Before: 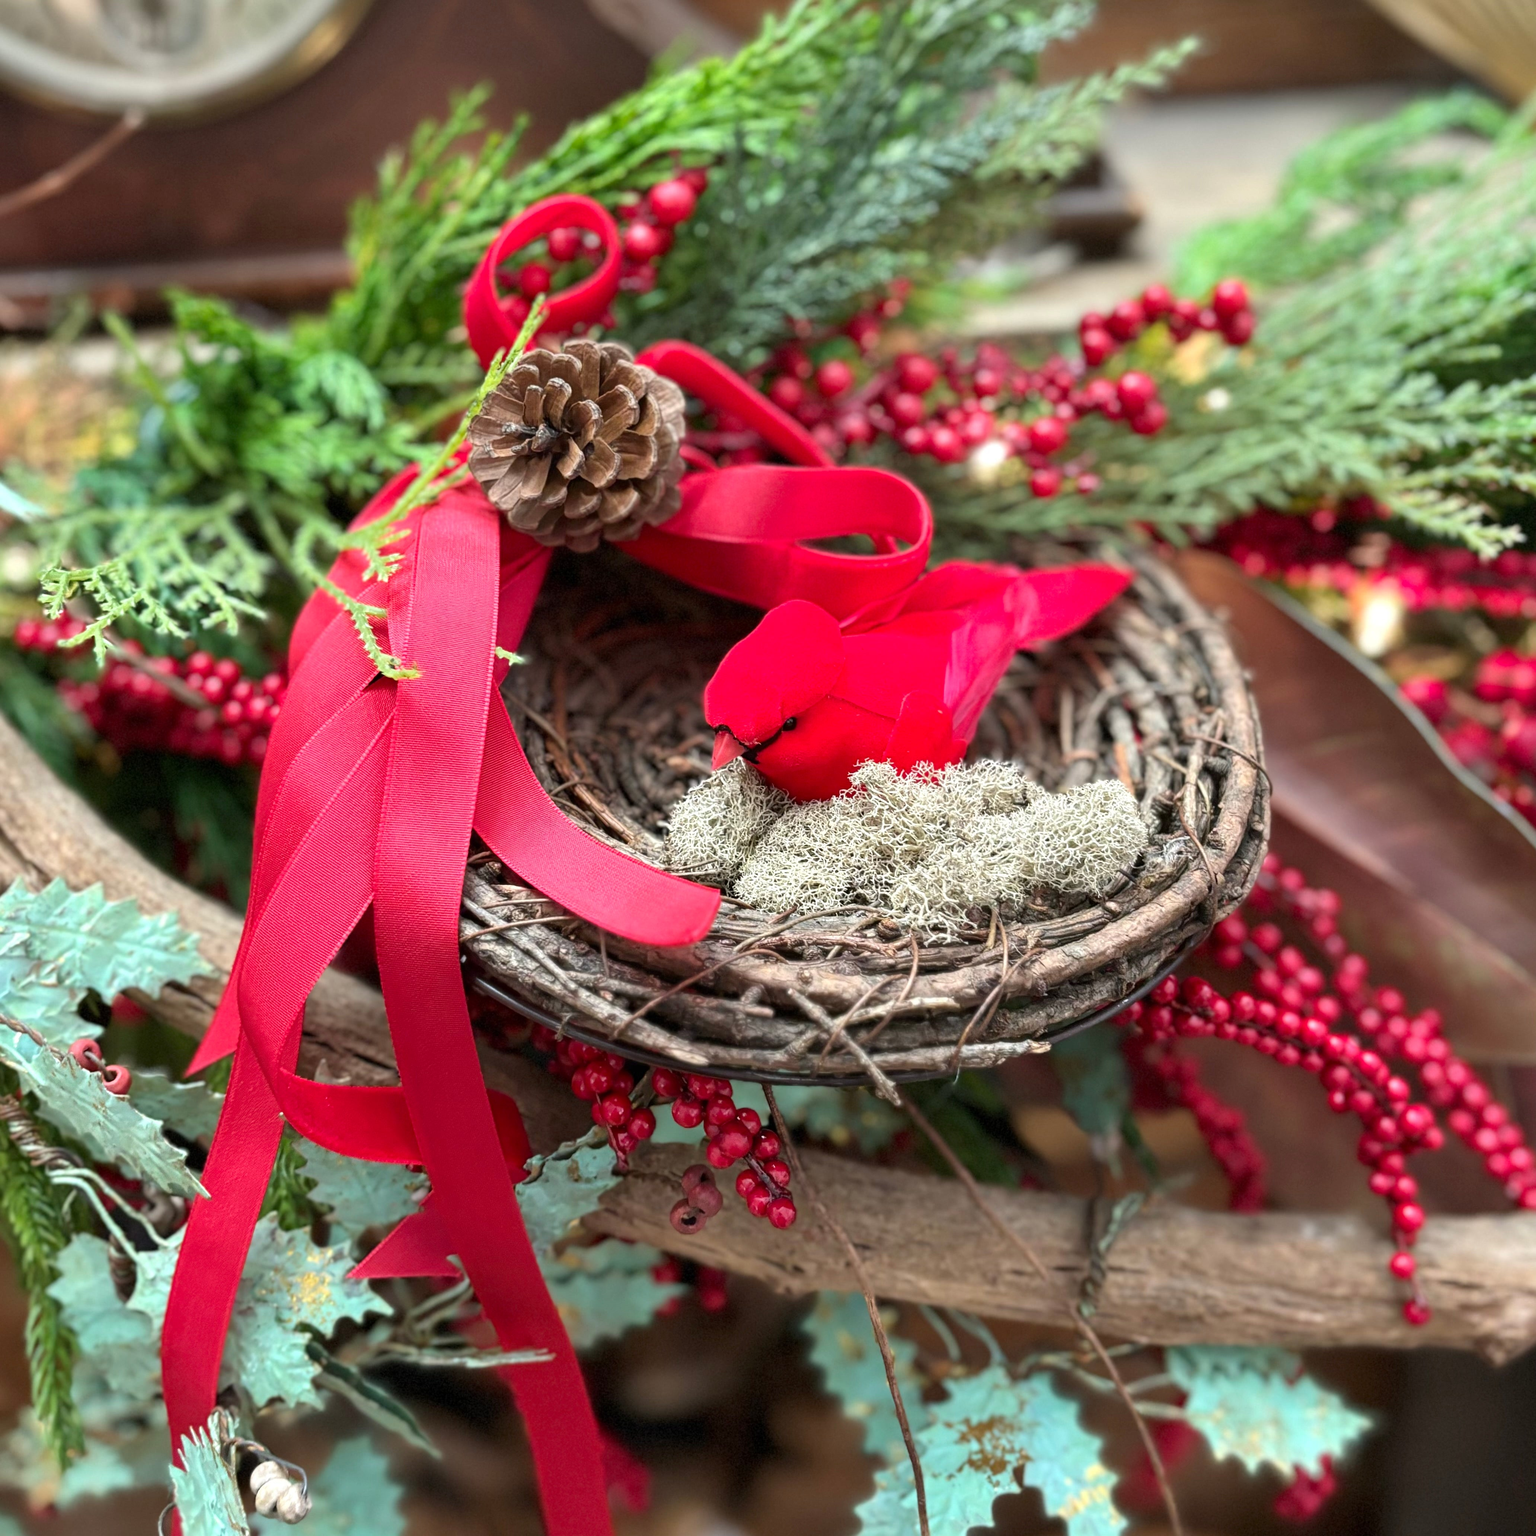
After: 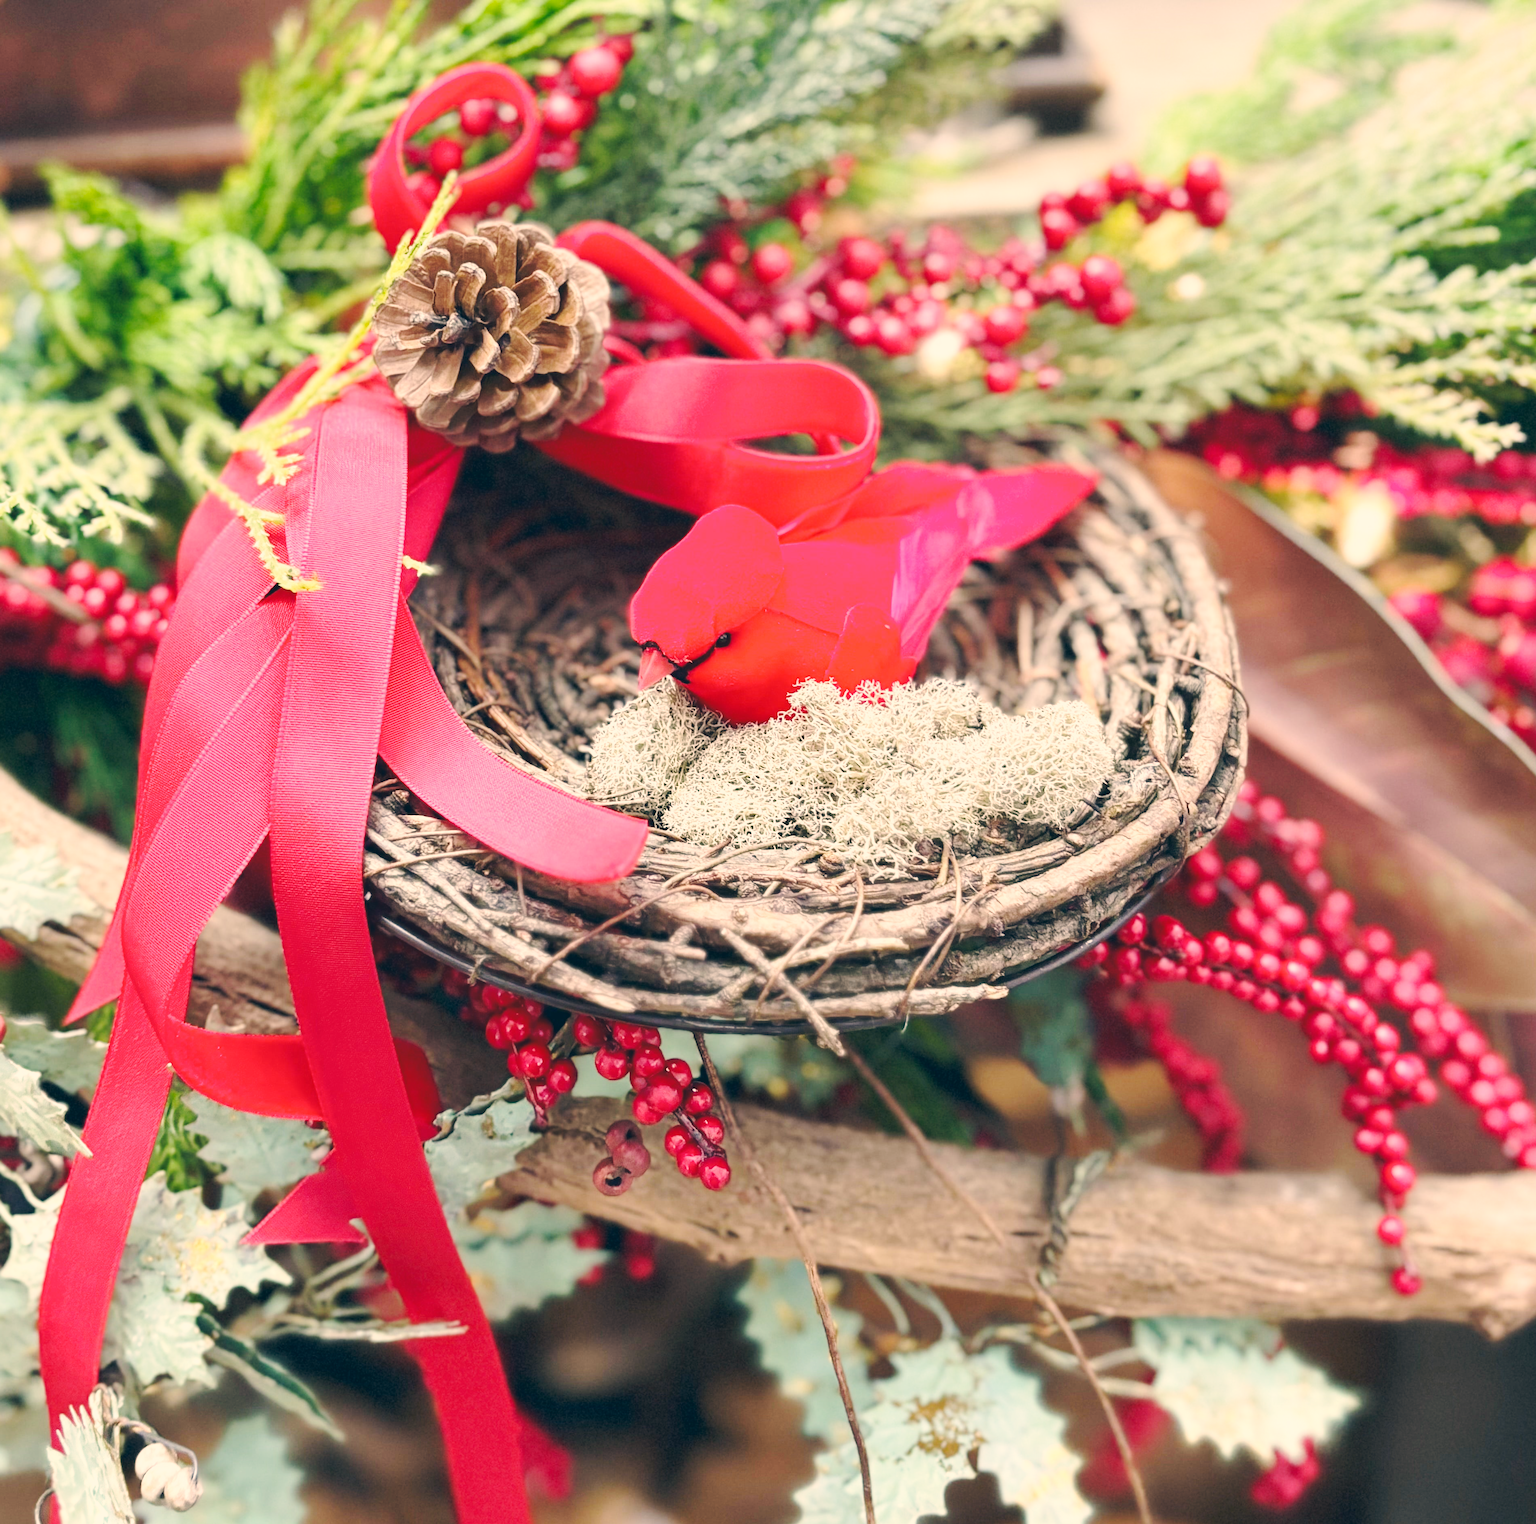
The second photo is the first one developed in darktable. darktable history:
base curve: curves: ch0 [(0, 0.007) (0.028, 0.063) (0.121, 0.311) (0.46, 0.743) (0.859, 0.957) (1, 1)], preserve colors none
crop and rotate: left 8.232%, top 8.92%
color correction: highlights a* 10.33, highlights b* 14.85, shadows a* -10.29, shadows b* -14.94
